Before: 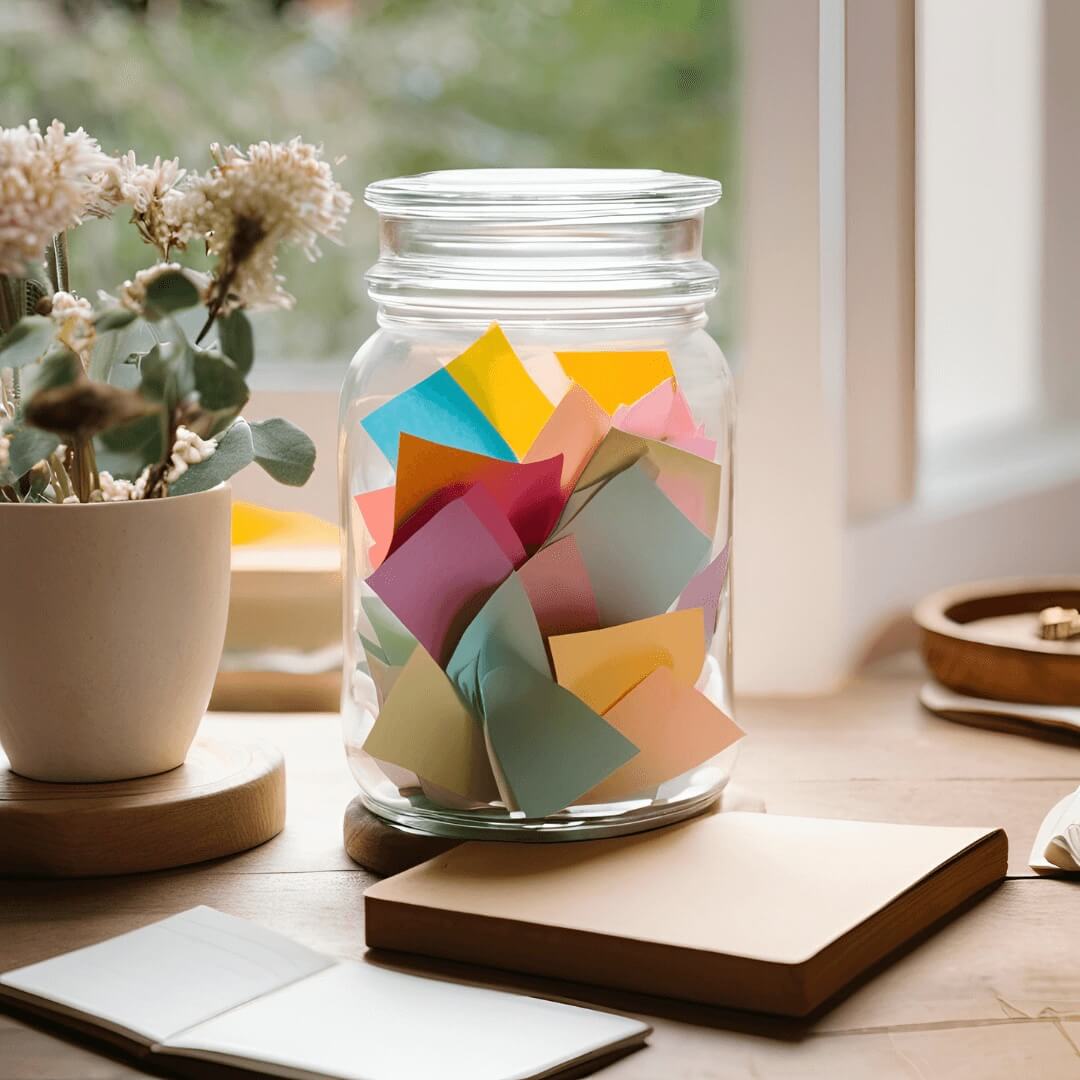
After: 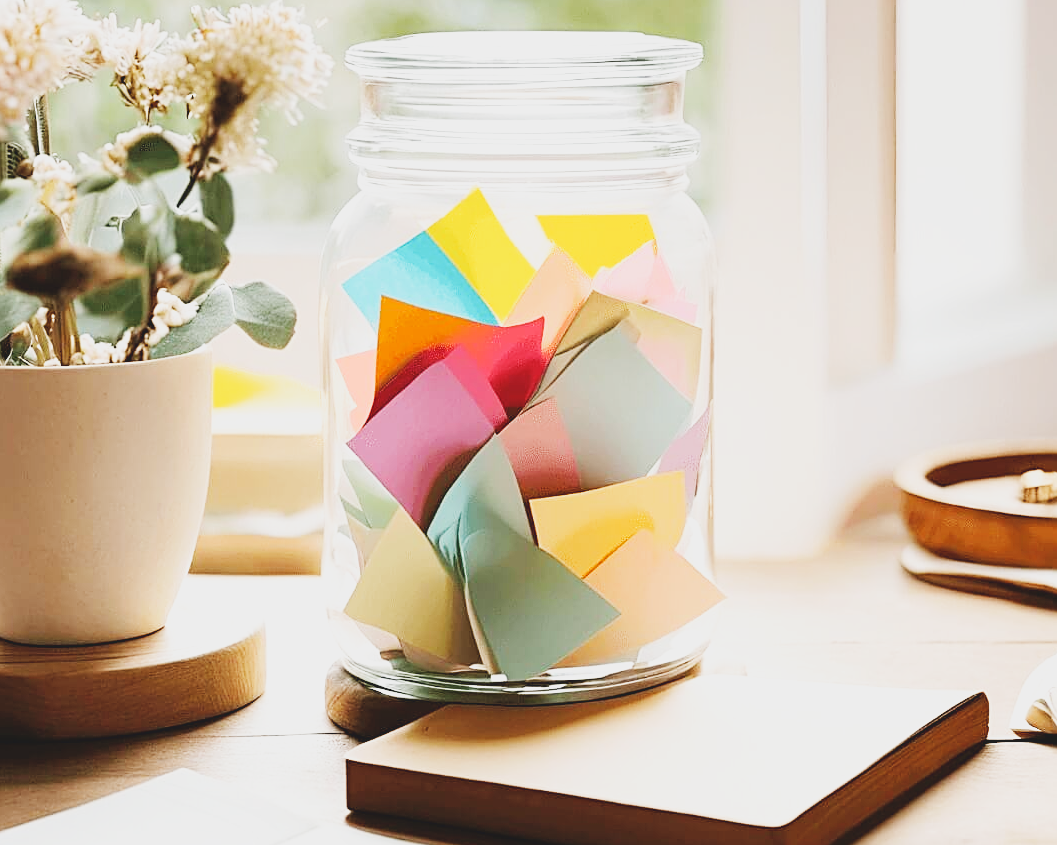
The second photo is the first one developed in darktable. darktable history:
crop and rotate: left 1.818%, top 12.836%, right 0.261%, bottom 8.874%
sharpen: on, module defaults
base curve: curves: ch0 [(0, 0.003) (0.001, 0.002) (0.006, 0.004) (0.02, 0.022) (0.048, 0.086) (0.094, 0.234) (0.162, 0.431) (0.258, 0.629) (0.385, 0.8) (0.548, 0.918) (0.751, 0.988) (1, 1)], preserve colors none
contrast brightness saturation: contrast -0.134, brightness 0.047, saturation -0.137
